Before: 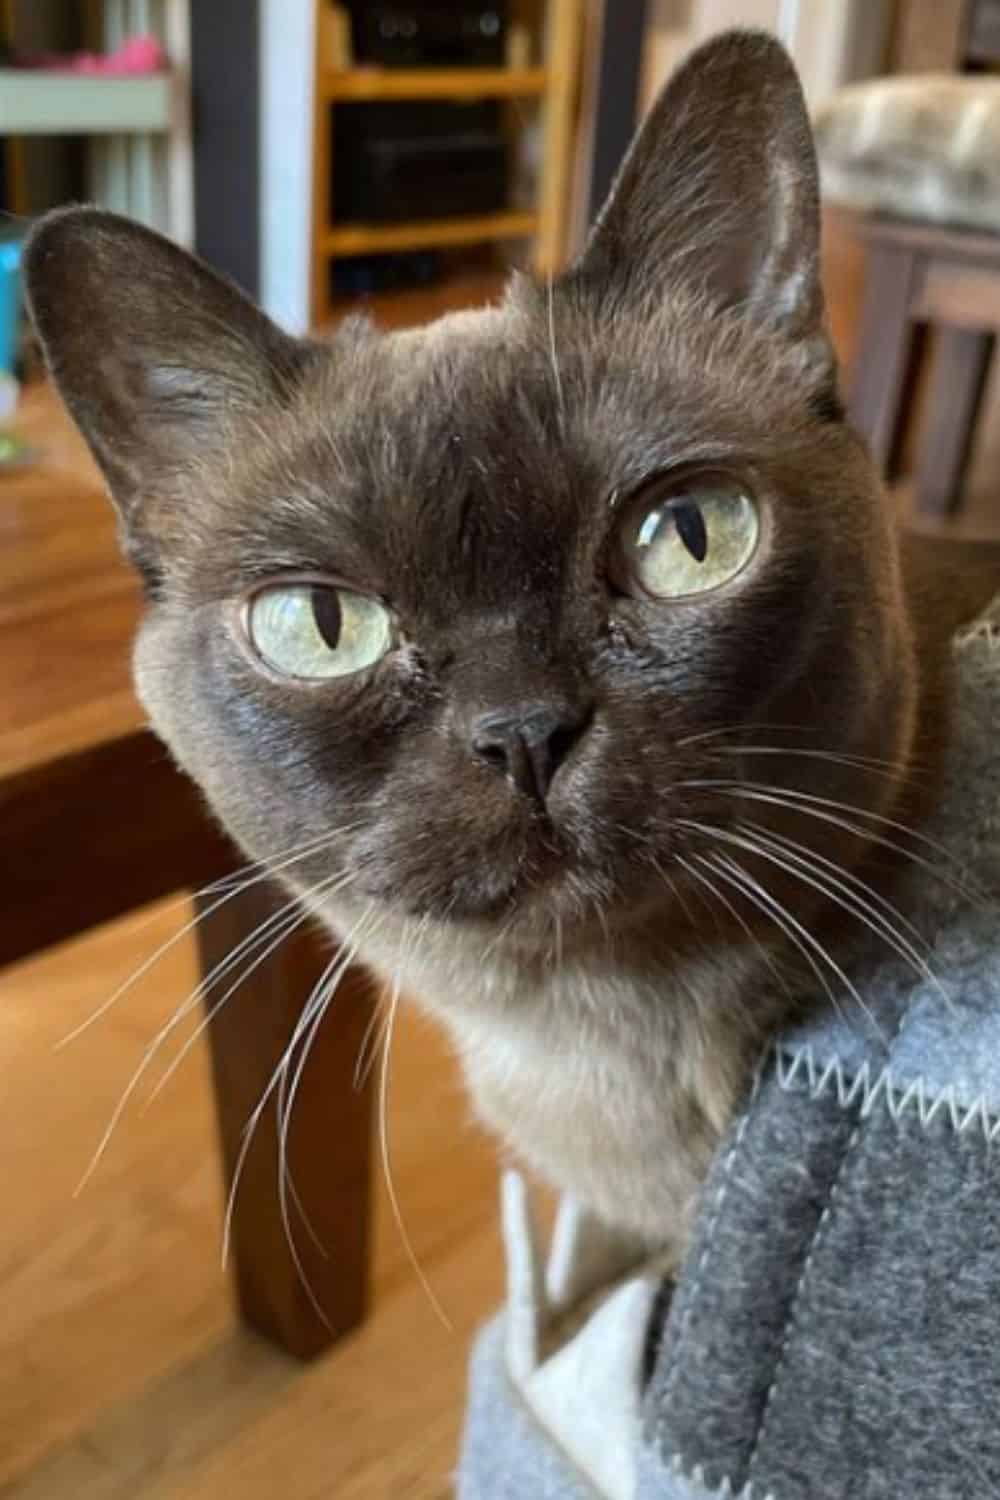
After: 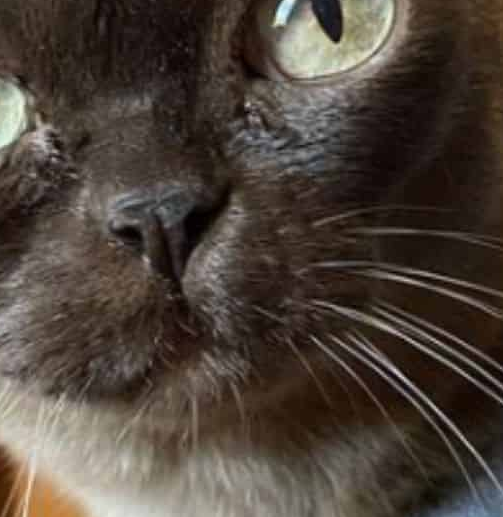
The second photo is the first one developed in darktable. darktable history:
crop: left 36.459%, top 34.64%, right 13.19%, bottom 30.83%
